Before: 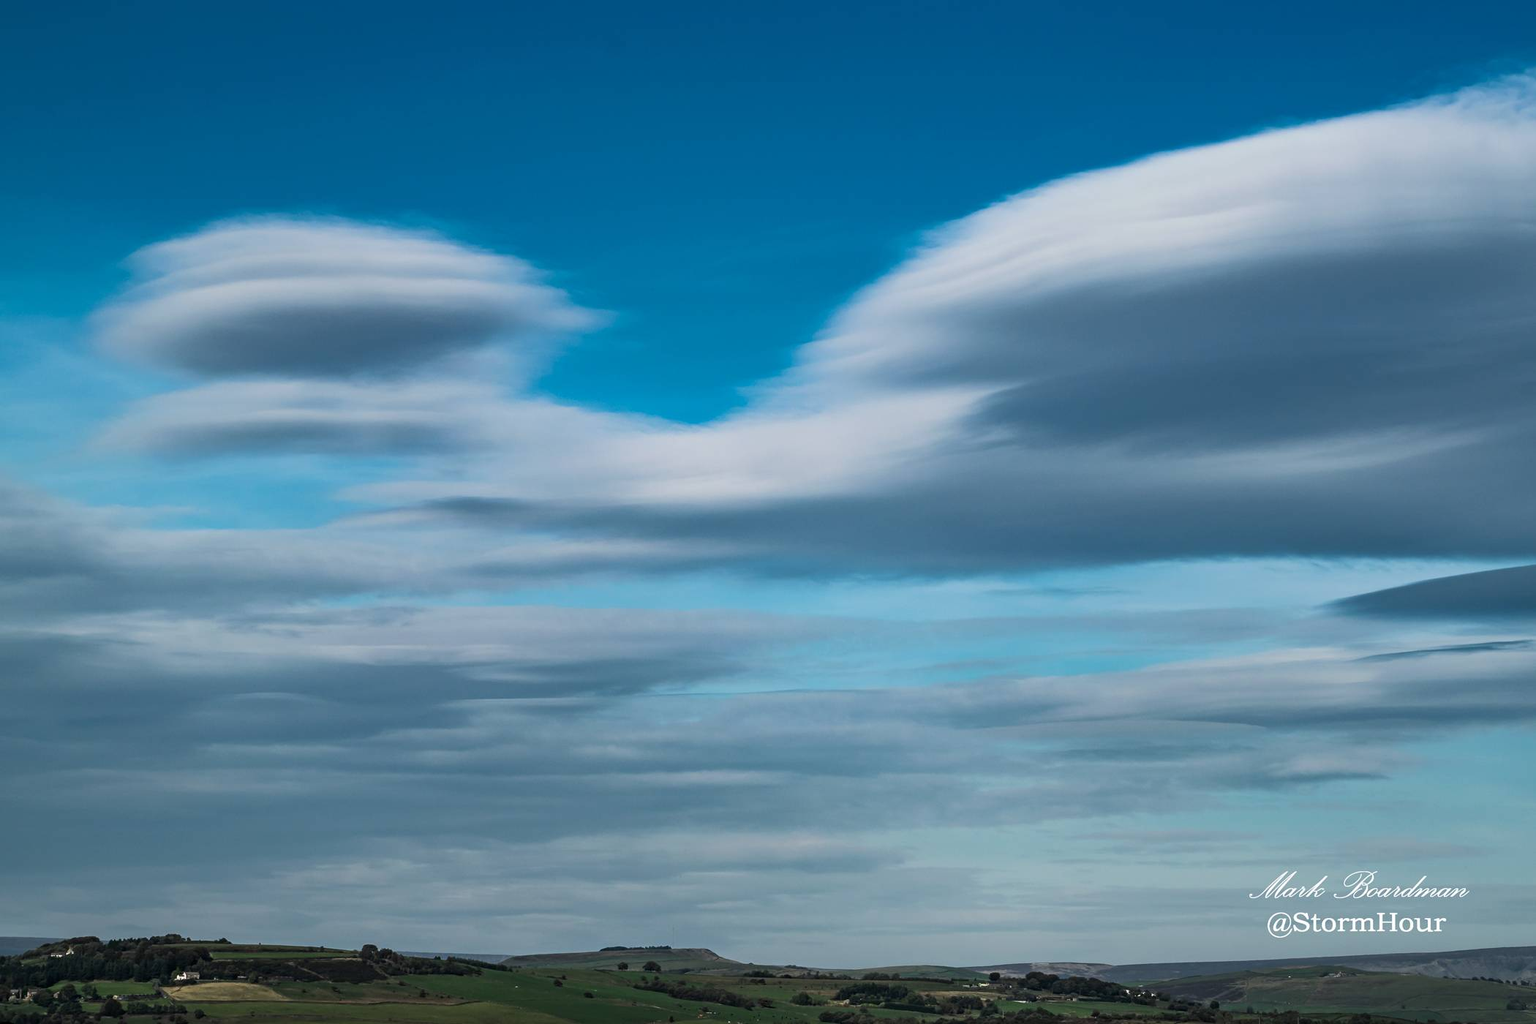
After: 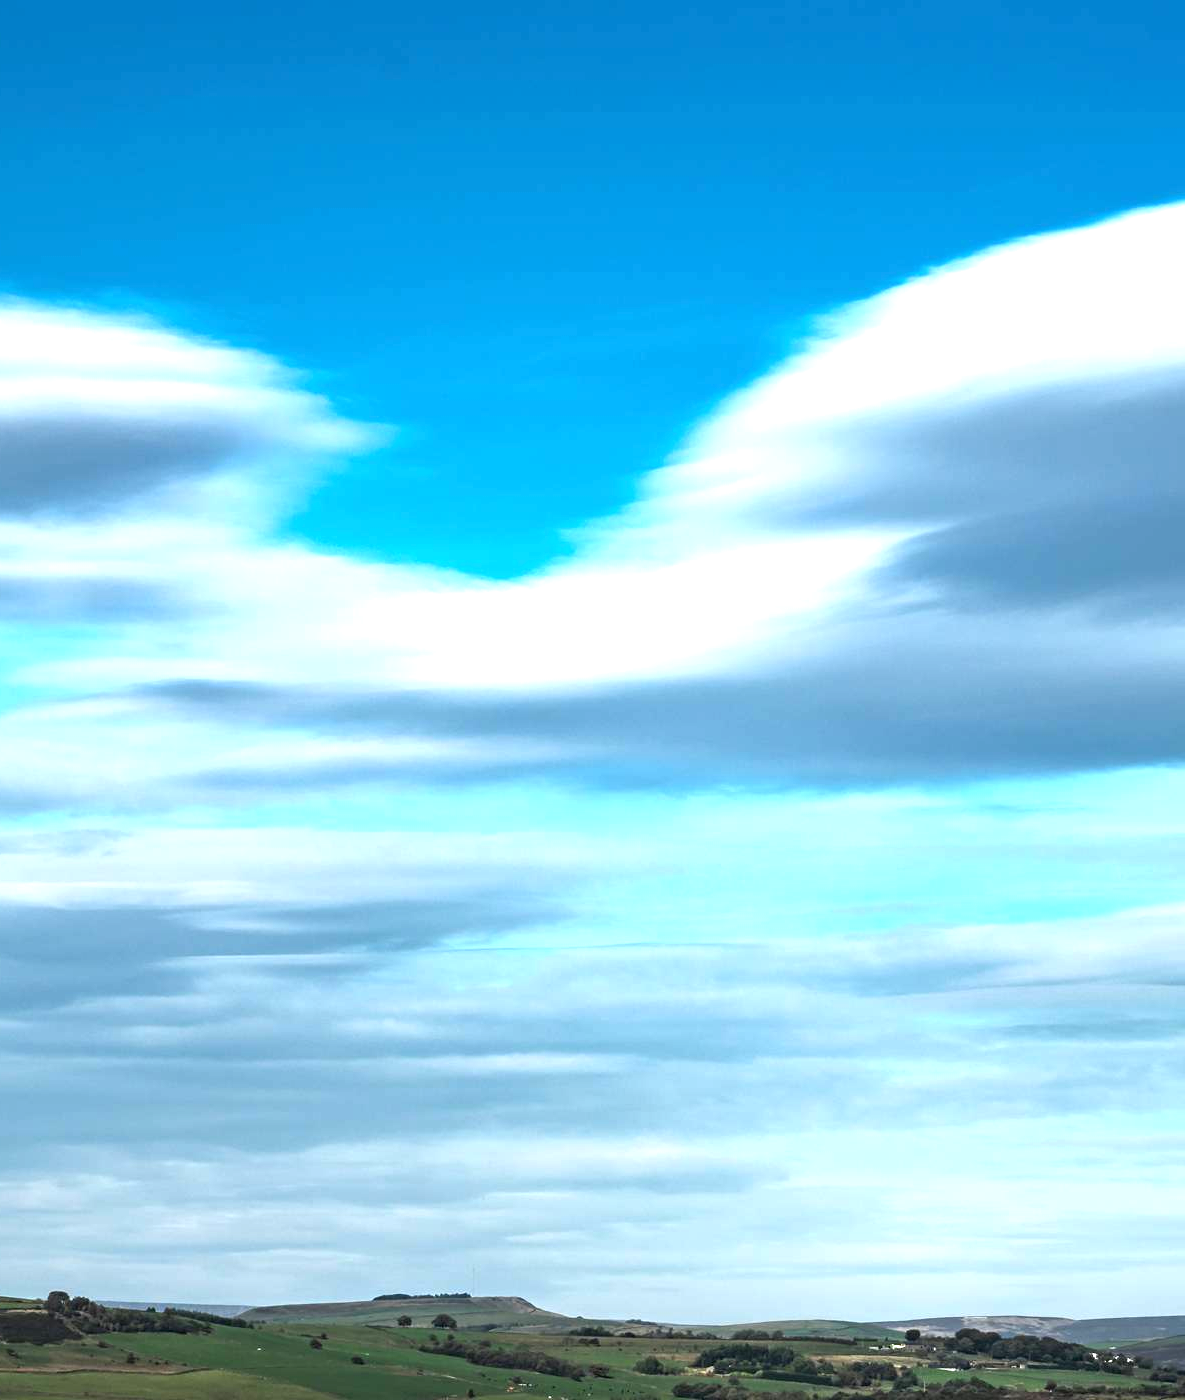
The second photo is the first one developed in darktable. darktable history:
crop: left 21.32%, right 22.211%
exposure: black level correction 0, exposure 1.408 EV, compensate exposure bias true, compensate highlight preservation false
